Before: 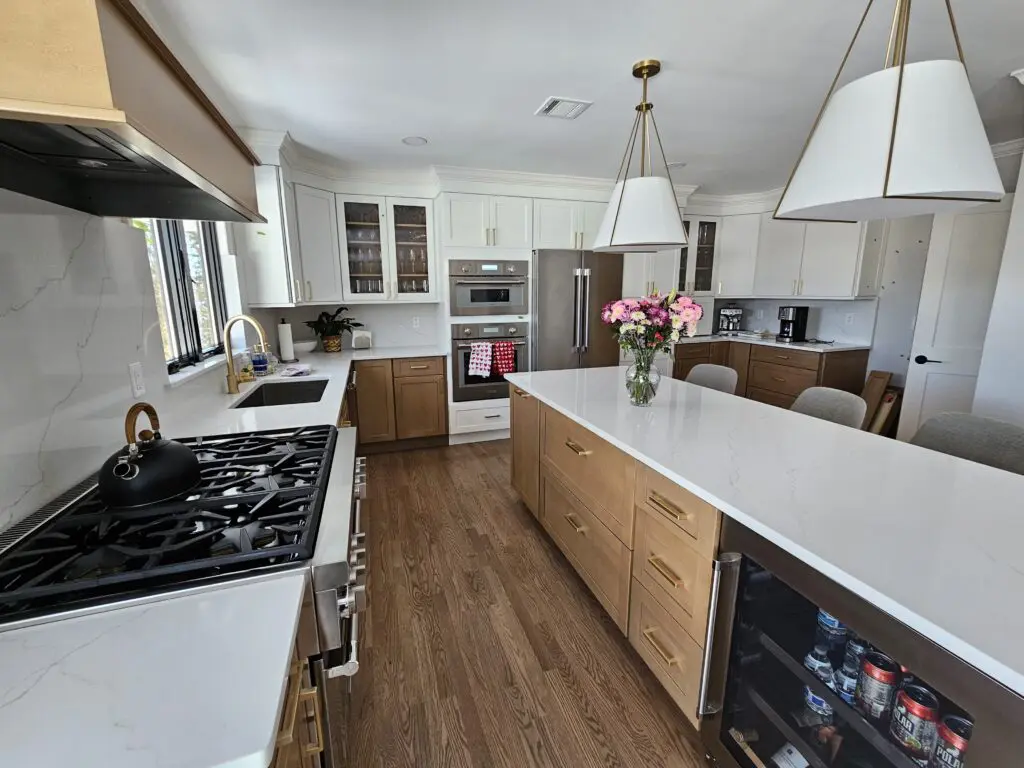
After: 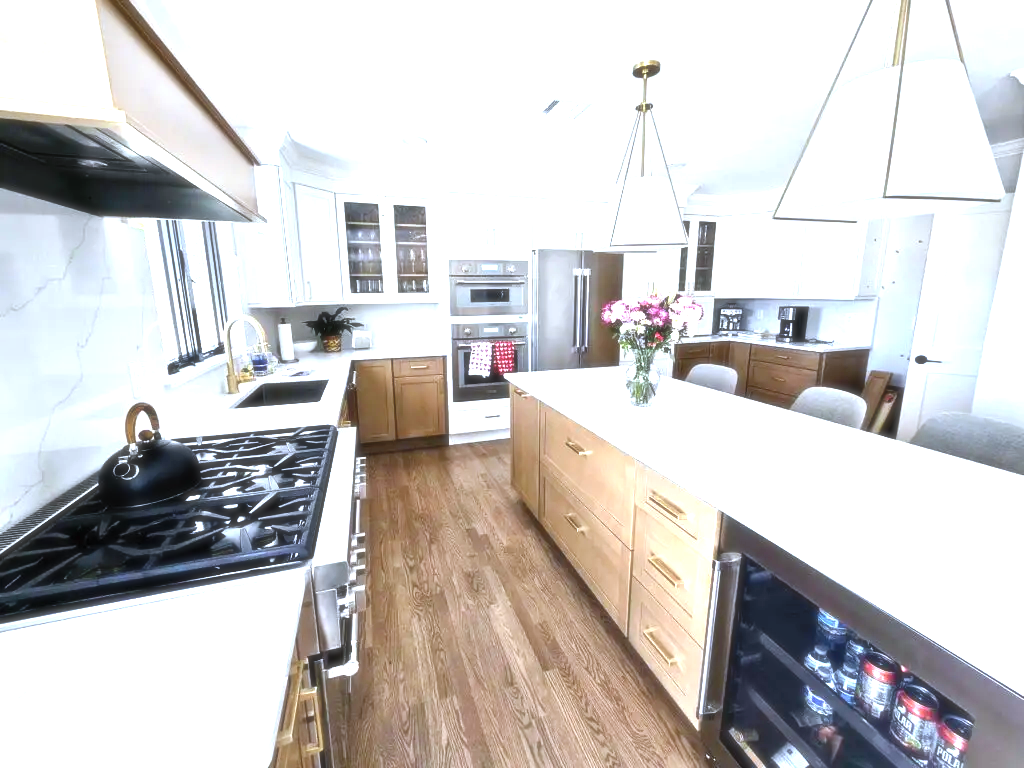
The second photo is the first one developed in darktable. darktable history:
soften: size 19.52%, mix 20.32%
white balance: red 0.926, green 1.003, blue 1.133
tone curve: curves: ch0 [(0, 0) (0.003, 0.001) (0.011, 0.004) (0.025, 0.011) (0.044, 0.021) (0.069, 0.028) (0.1, 0.036) (0.136, 0.051) (0.177, 0.085) (0.224, 0.127) (0.277, 0.193) (0.335, 0.266) (0.399, 0.338) (0.468, 0.419) (0.543, 0.504) (0.623, 0.593) (0.709, 0.689) (0.801, 0.784) (0.898, 0.888) (1, 1)], preserve colors none
exposure: black level correction 0, exposure 1.9 EV, compensate highlight preservation false
tone equalizer: on, module defaults
